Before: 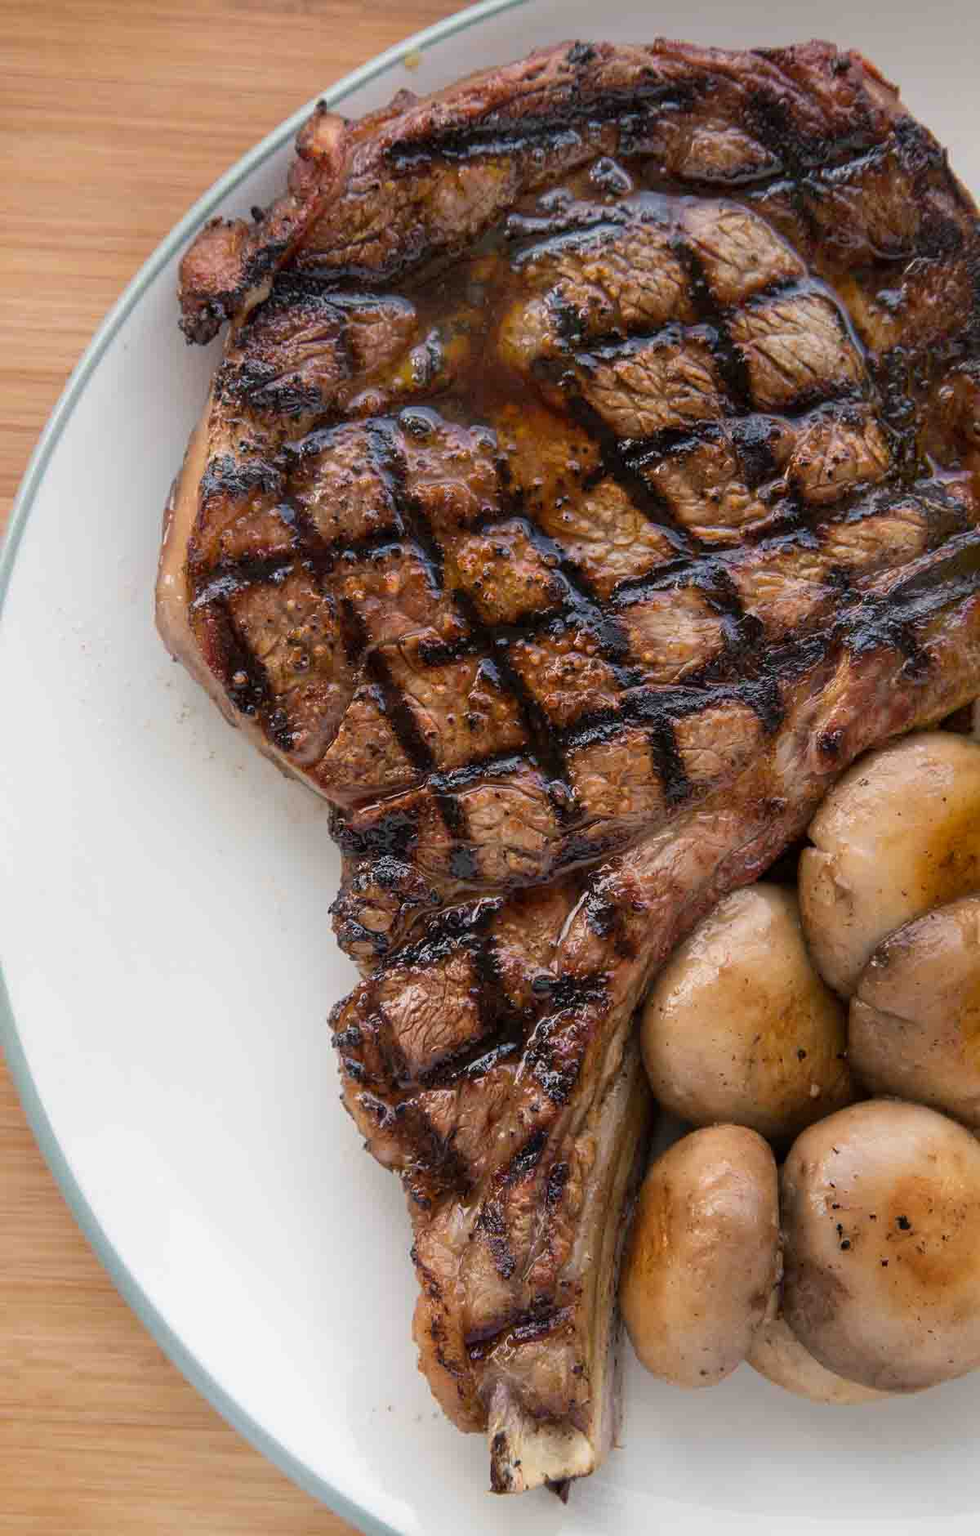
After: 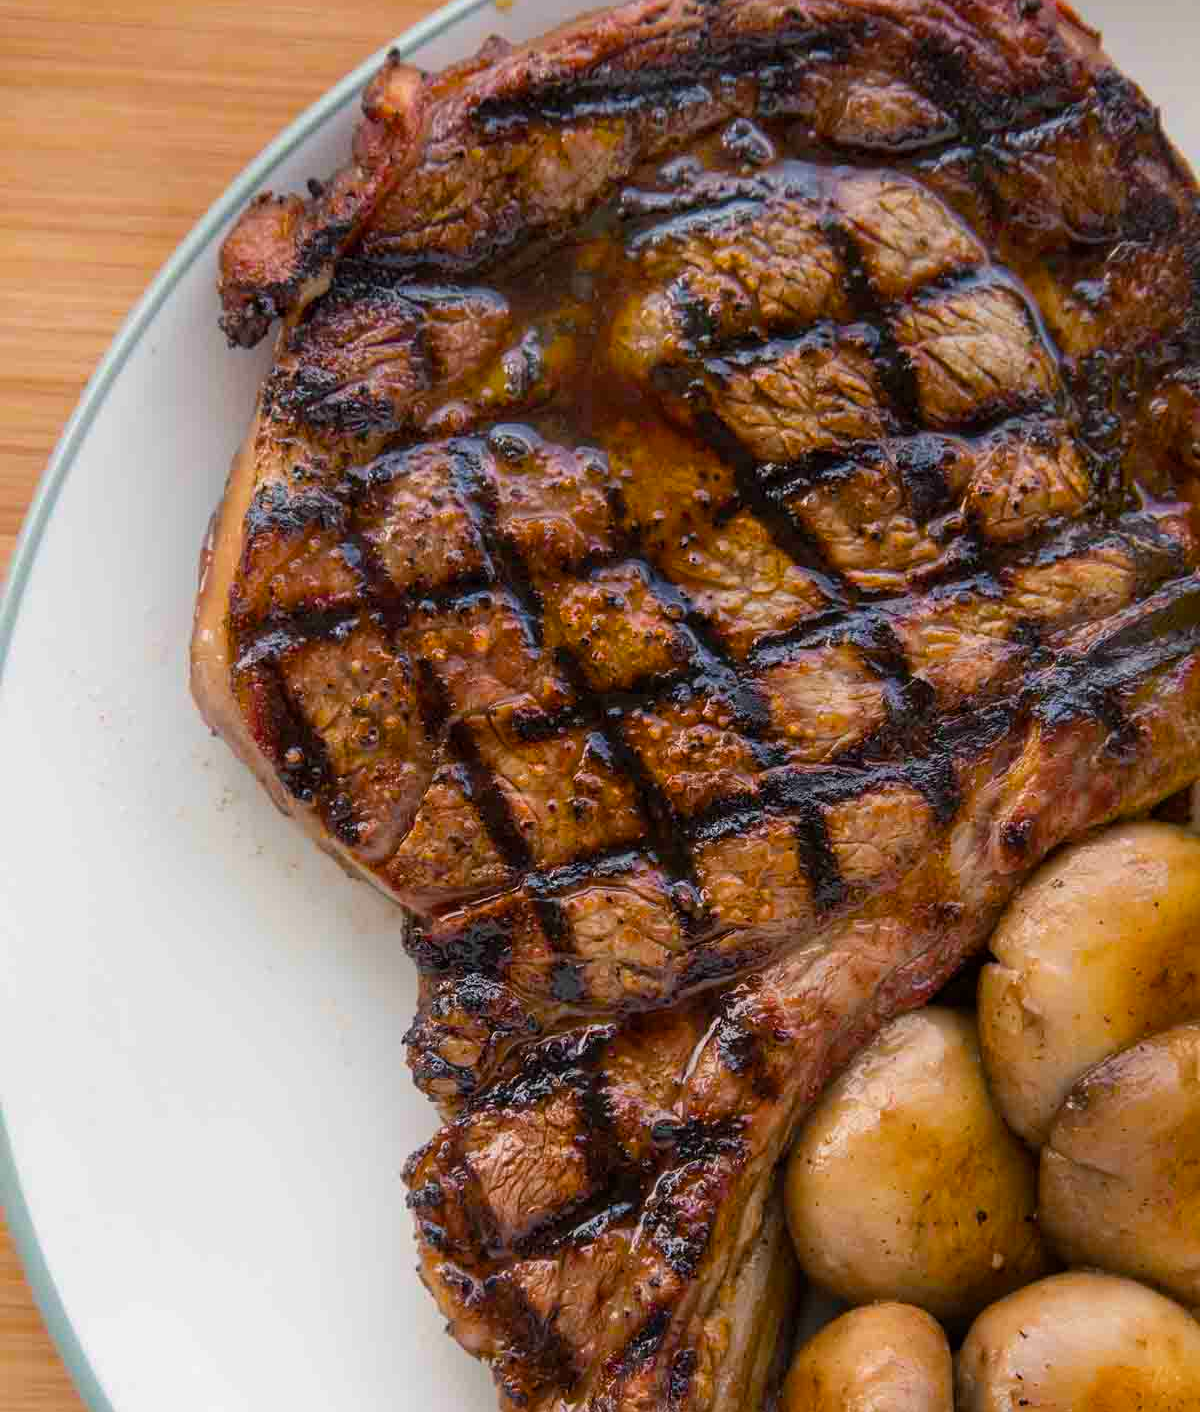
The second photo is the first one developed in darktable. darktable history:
crop: top 3.987%, bottom 20.9%
color balance rgb: perceptual saturation grading › global saturation 29.671%, global vibrance 14.414%
